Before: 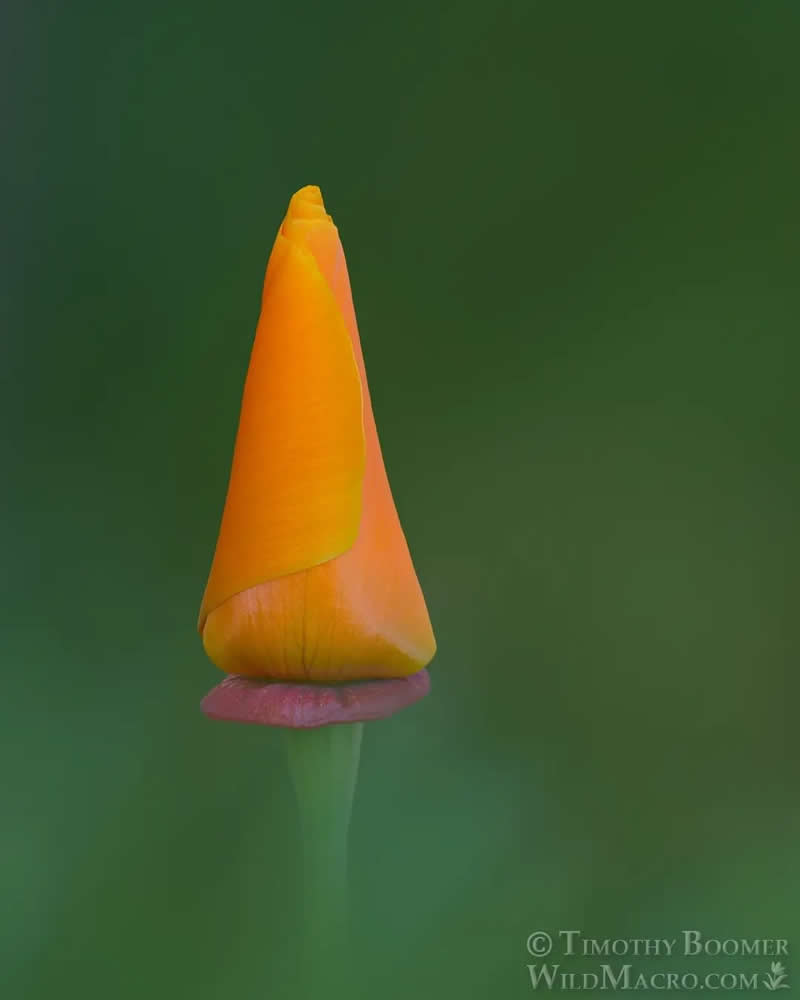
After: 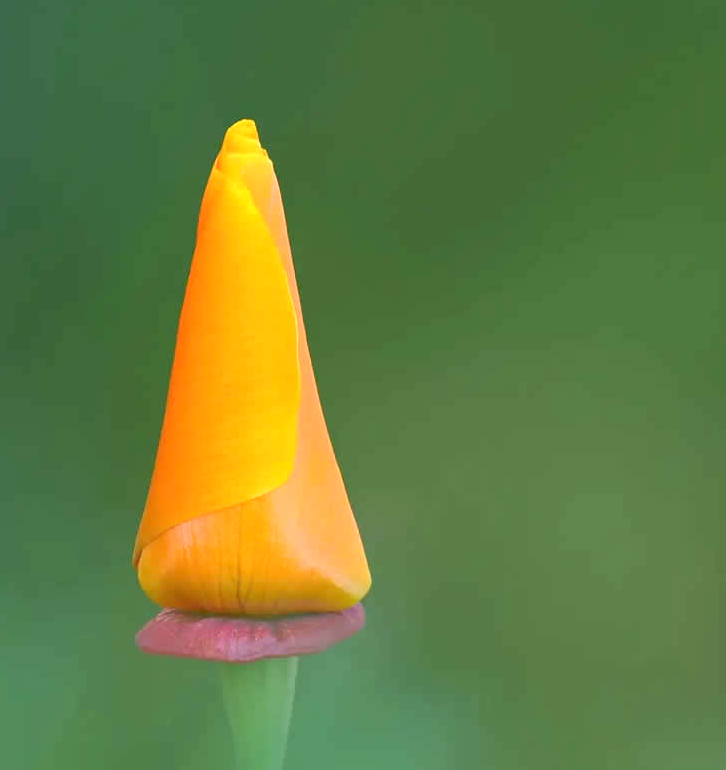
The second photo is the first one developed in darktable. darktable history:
crop: left 8.155%, top 6.611%, bottom 15.385%
exposure: black level correction 0, exposure 1.2 EV, compensate highlight preservation false
